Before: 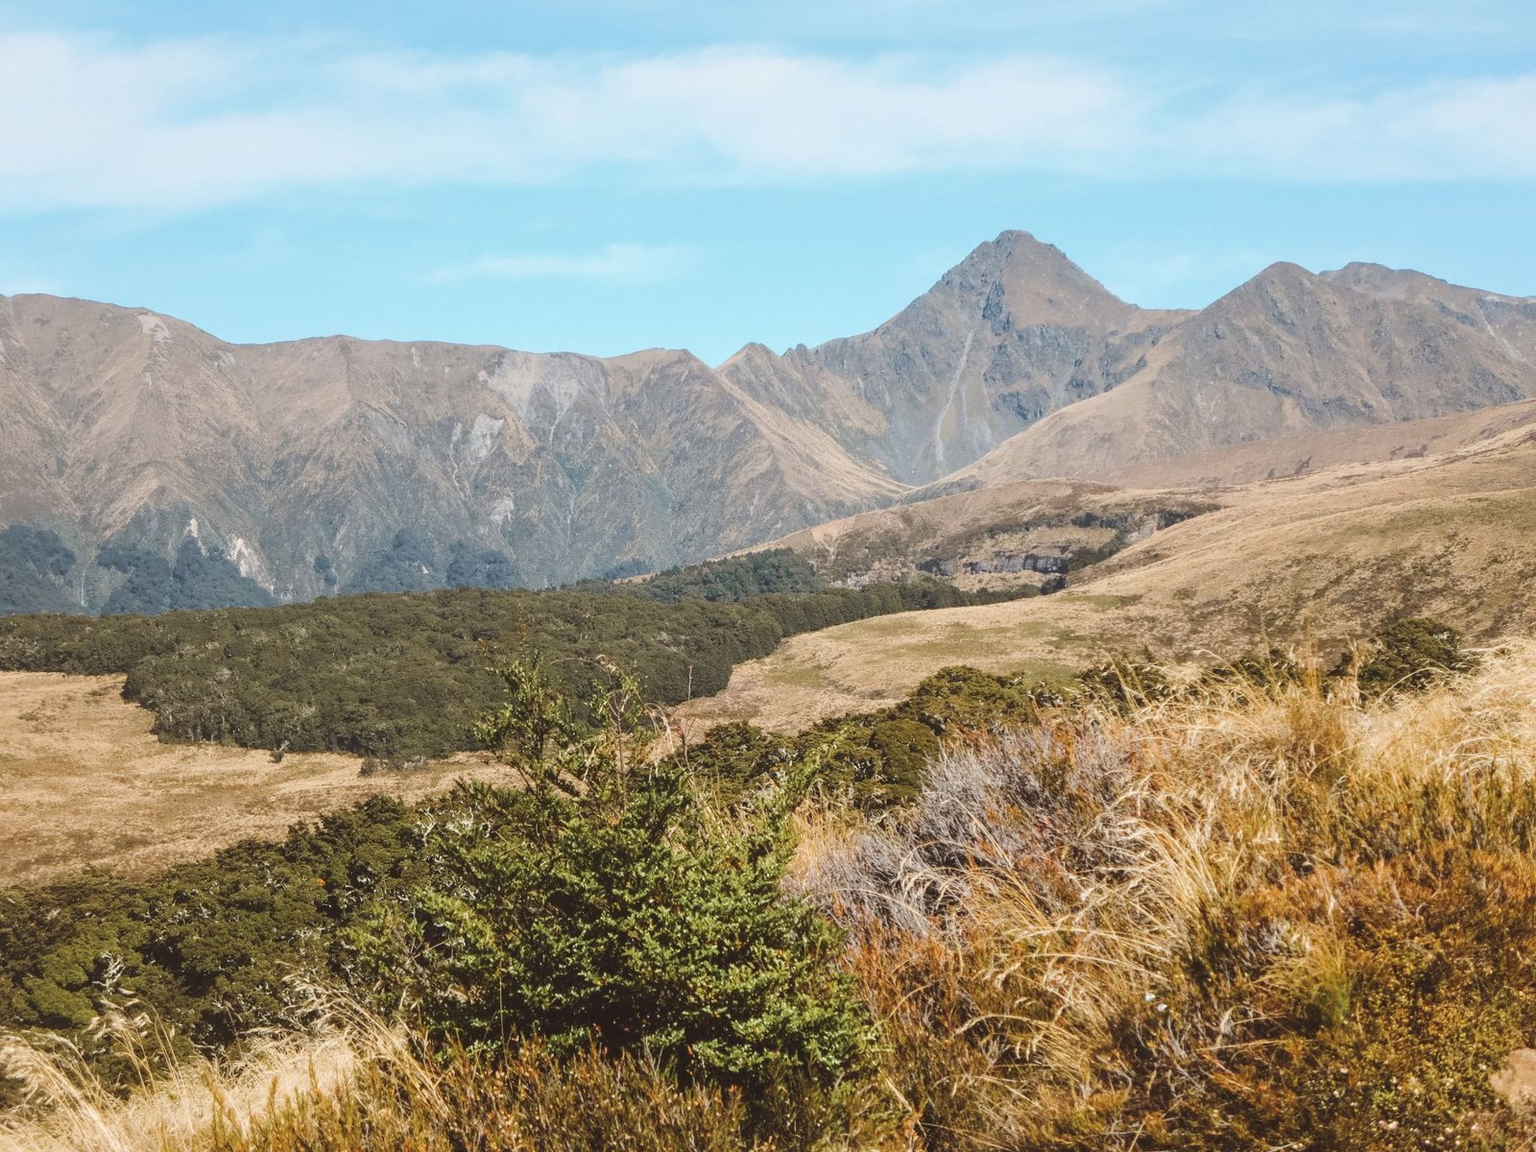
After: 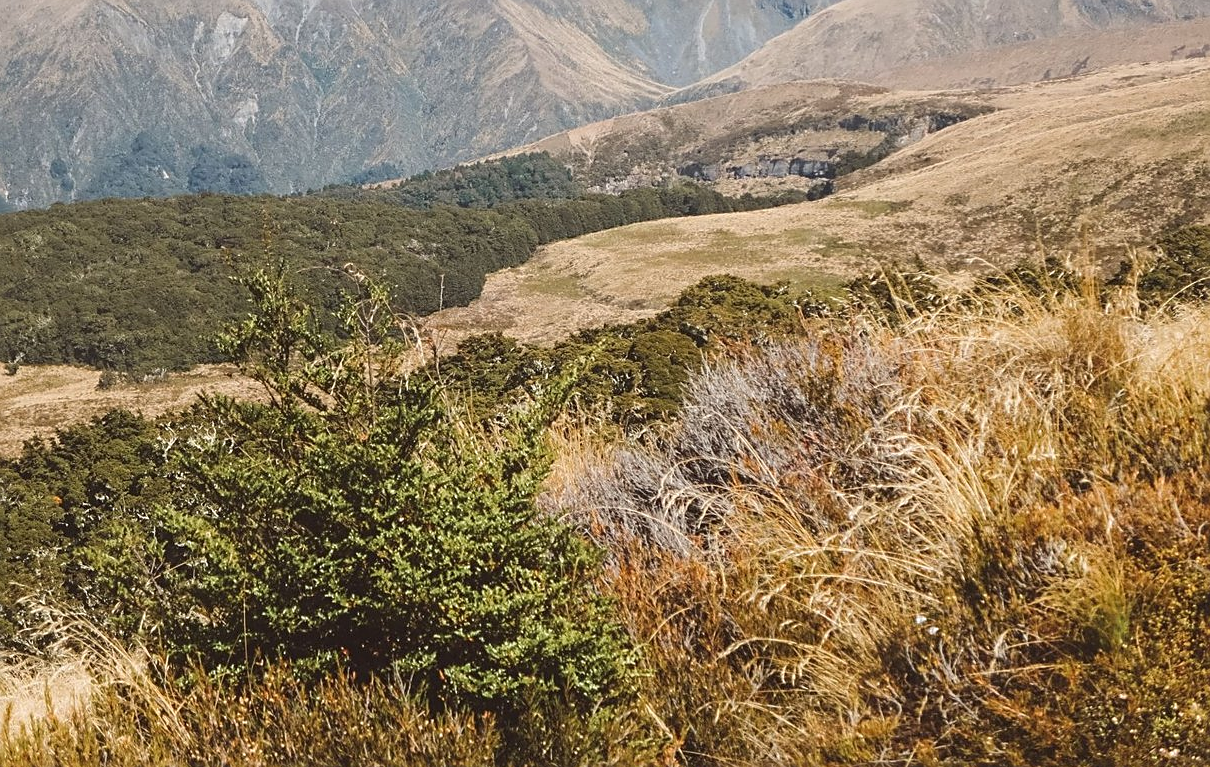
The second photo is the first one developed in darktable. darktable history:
crop and rotate: left 17.345%, top 34.982%, right 7.014%, bottom 1.028%
sharpen: on, module defaults
